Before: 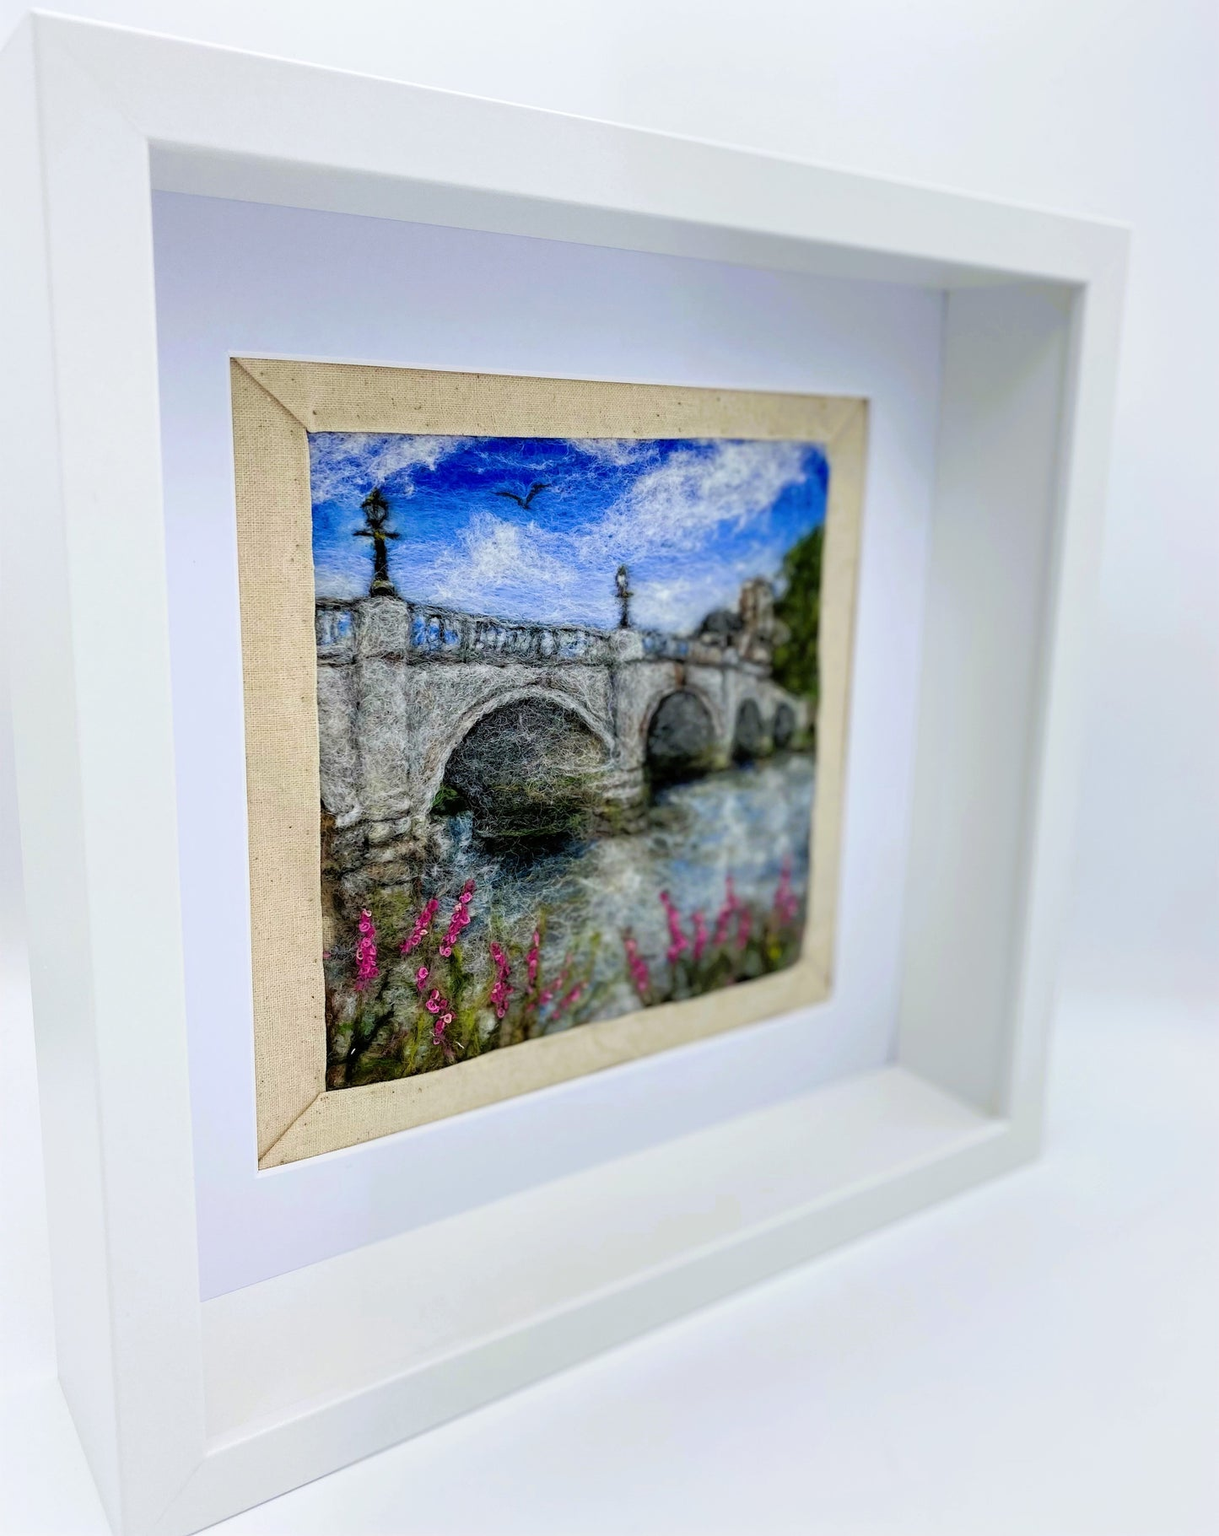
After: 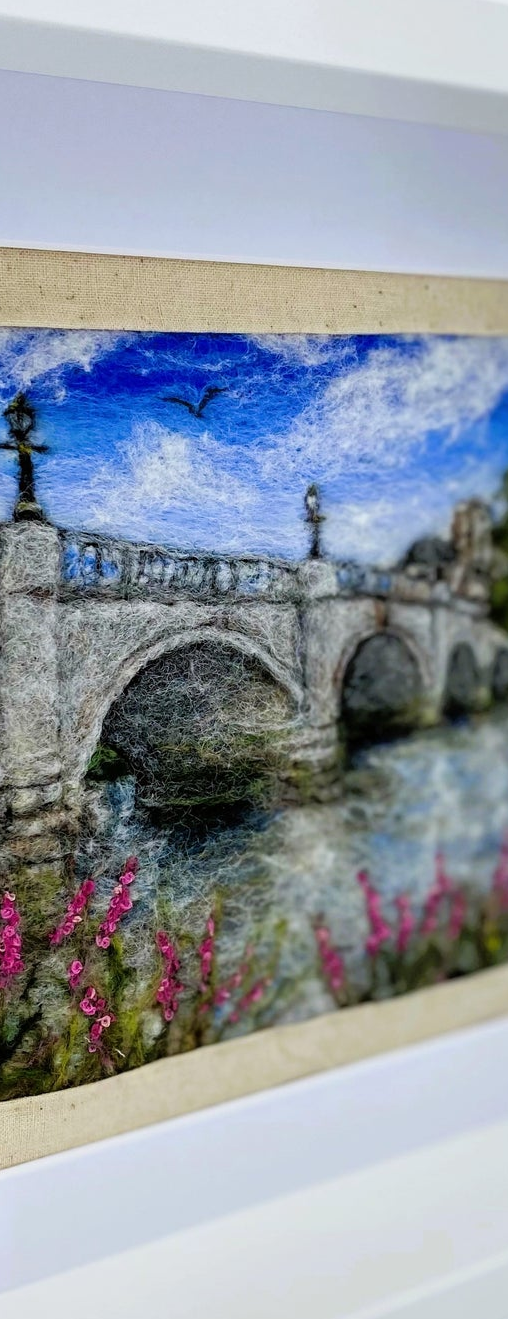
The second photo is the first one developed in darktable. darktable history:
crop and rotate: left 29.476%, top 10.214%, right 35.32%, bottom 17.333%
